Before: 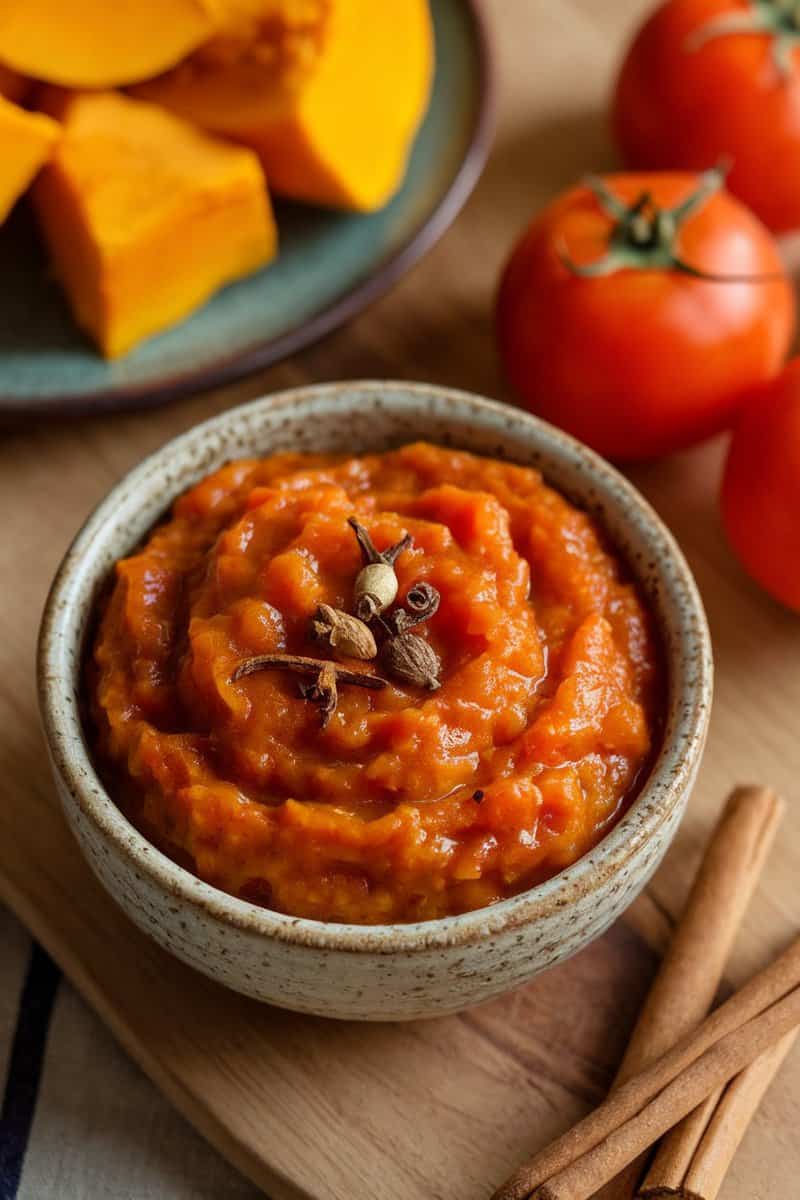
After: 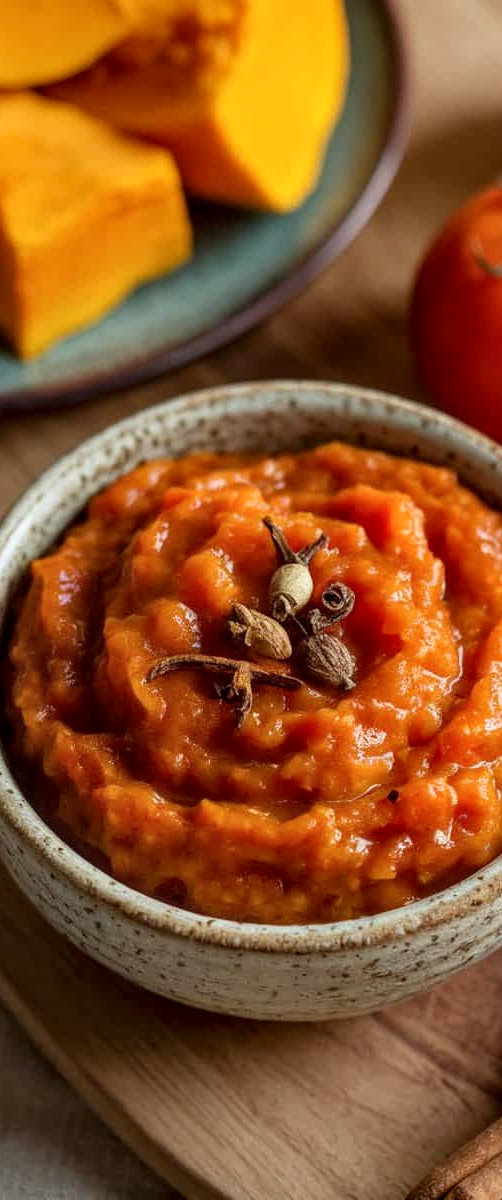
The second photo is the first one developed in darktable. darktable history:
local contrast: detail 130%
crop: left 10.644%, right 26.528%
